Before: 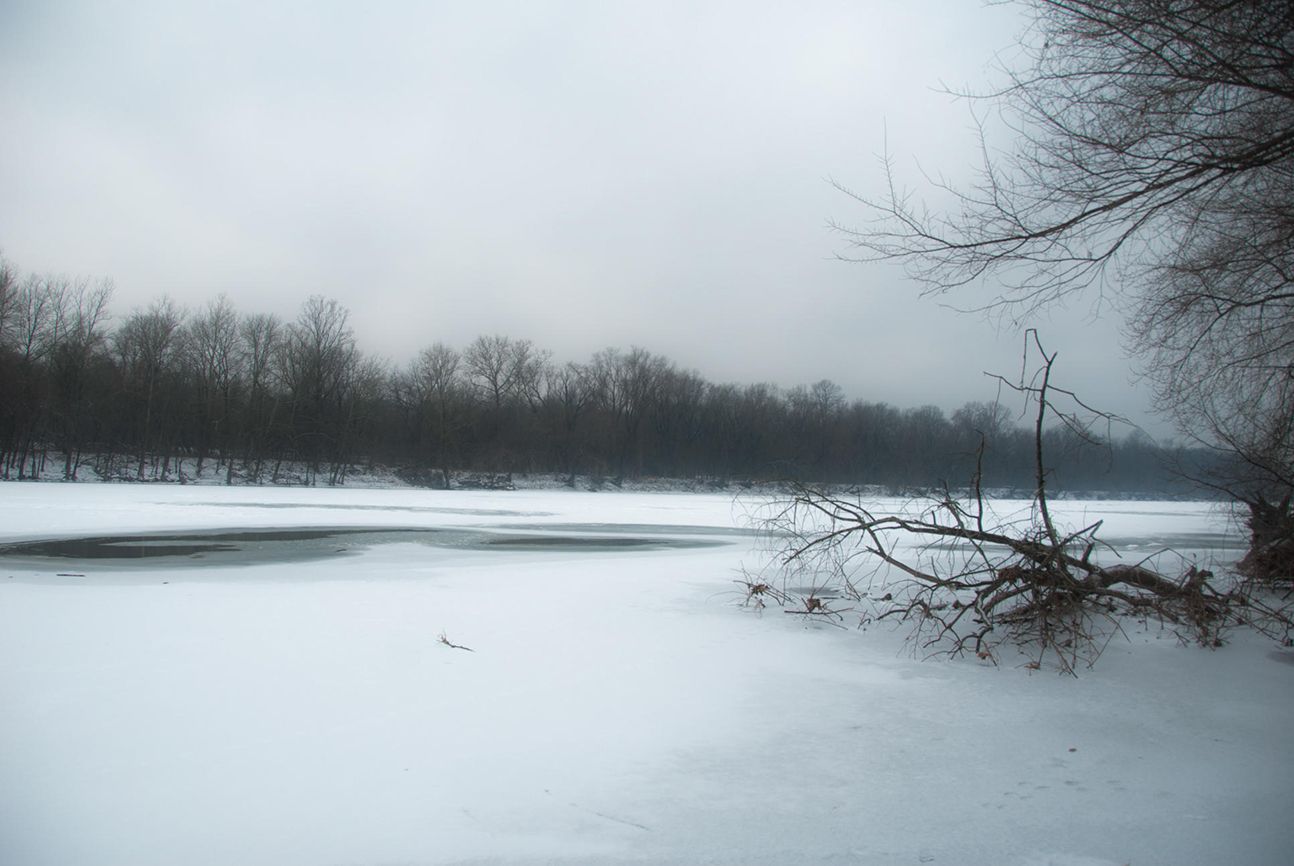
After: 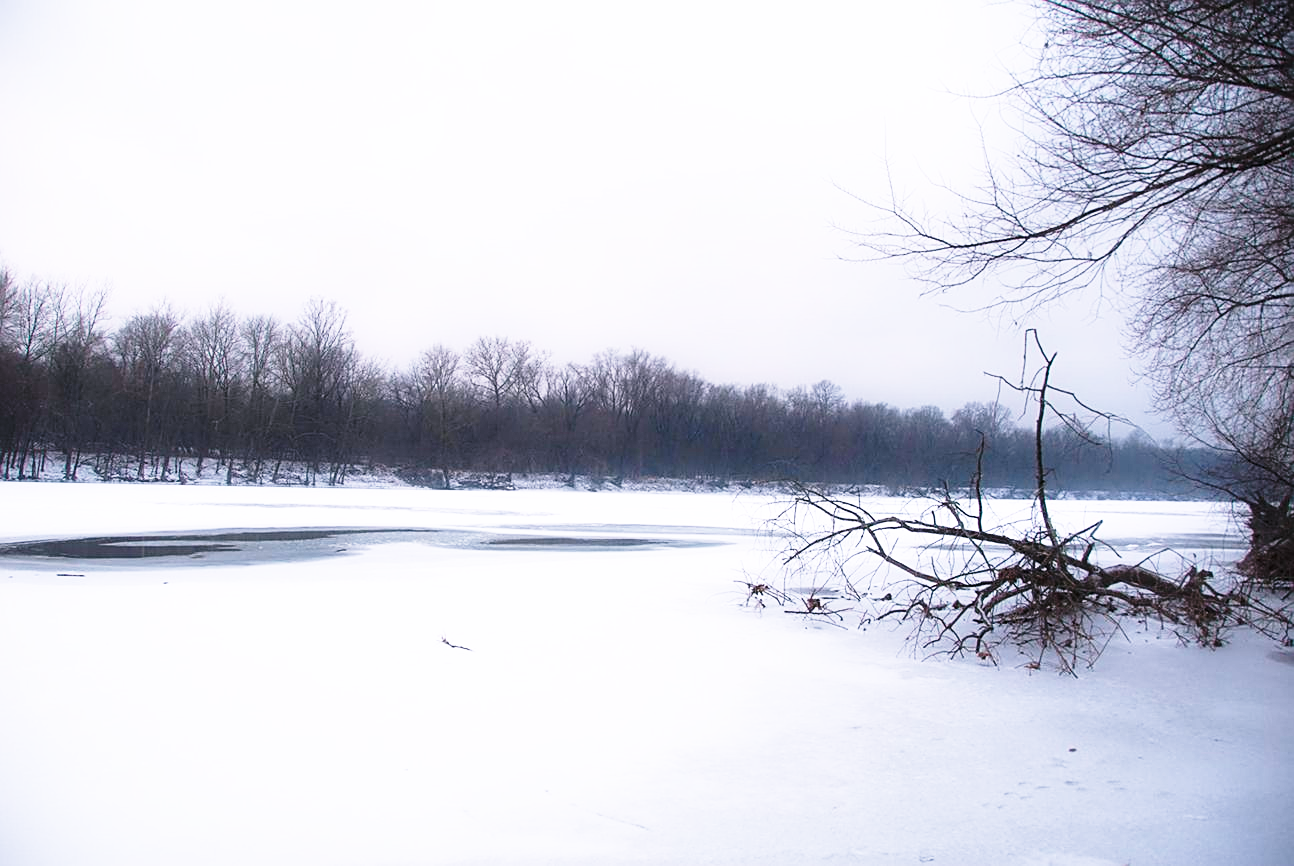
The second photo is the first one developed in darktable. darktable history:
base curve: curves: ch0 [(0, 0) (0.026, 0.03) (0.109, 0.232) (0.351, 0.748) (0.669, 0.968) (1, 1)], preserve colors none
sharpen: on, module defaults
white balance: red 1.066, blue 1.119
shadows and highlights: shadows 37.27, highlights -28.18, soften with gaussian
